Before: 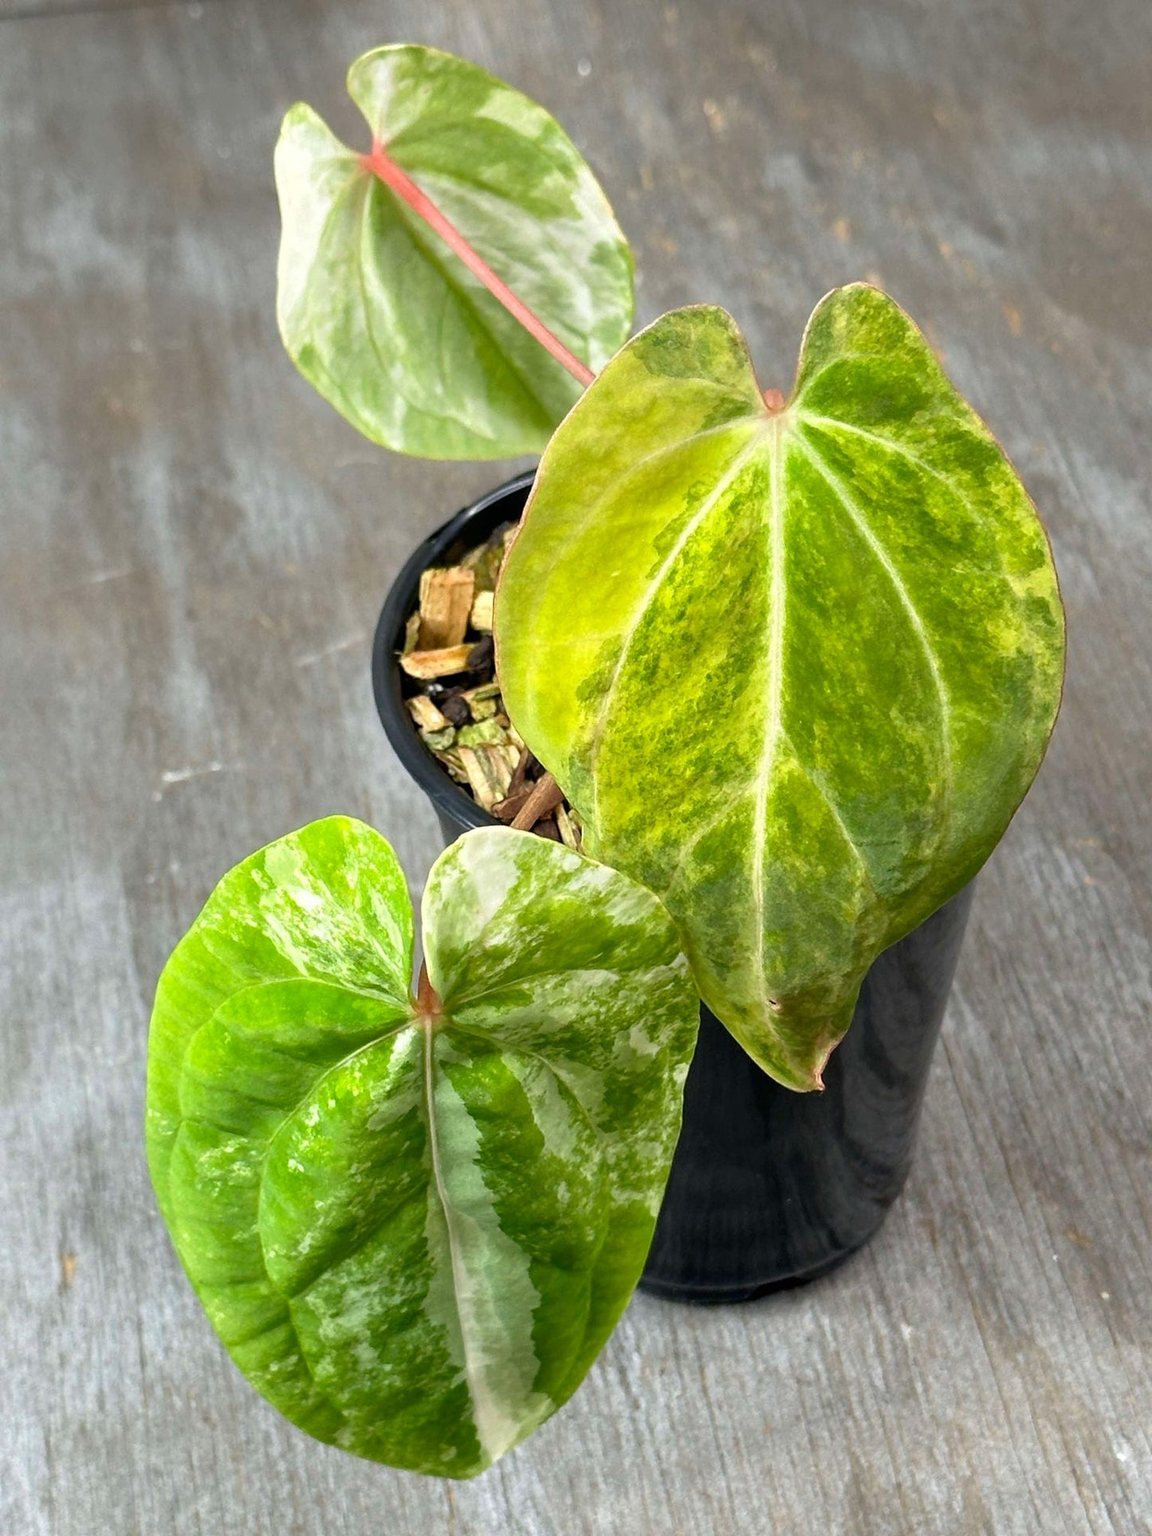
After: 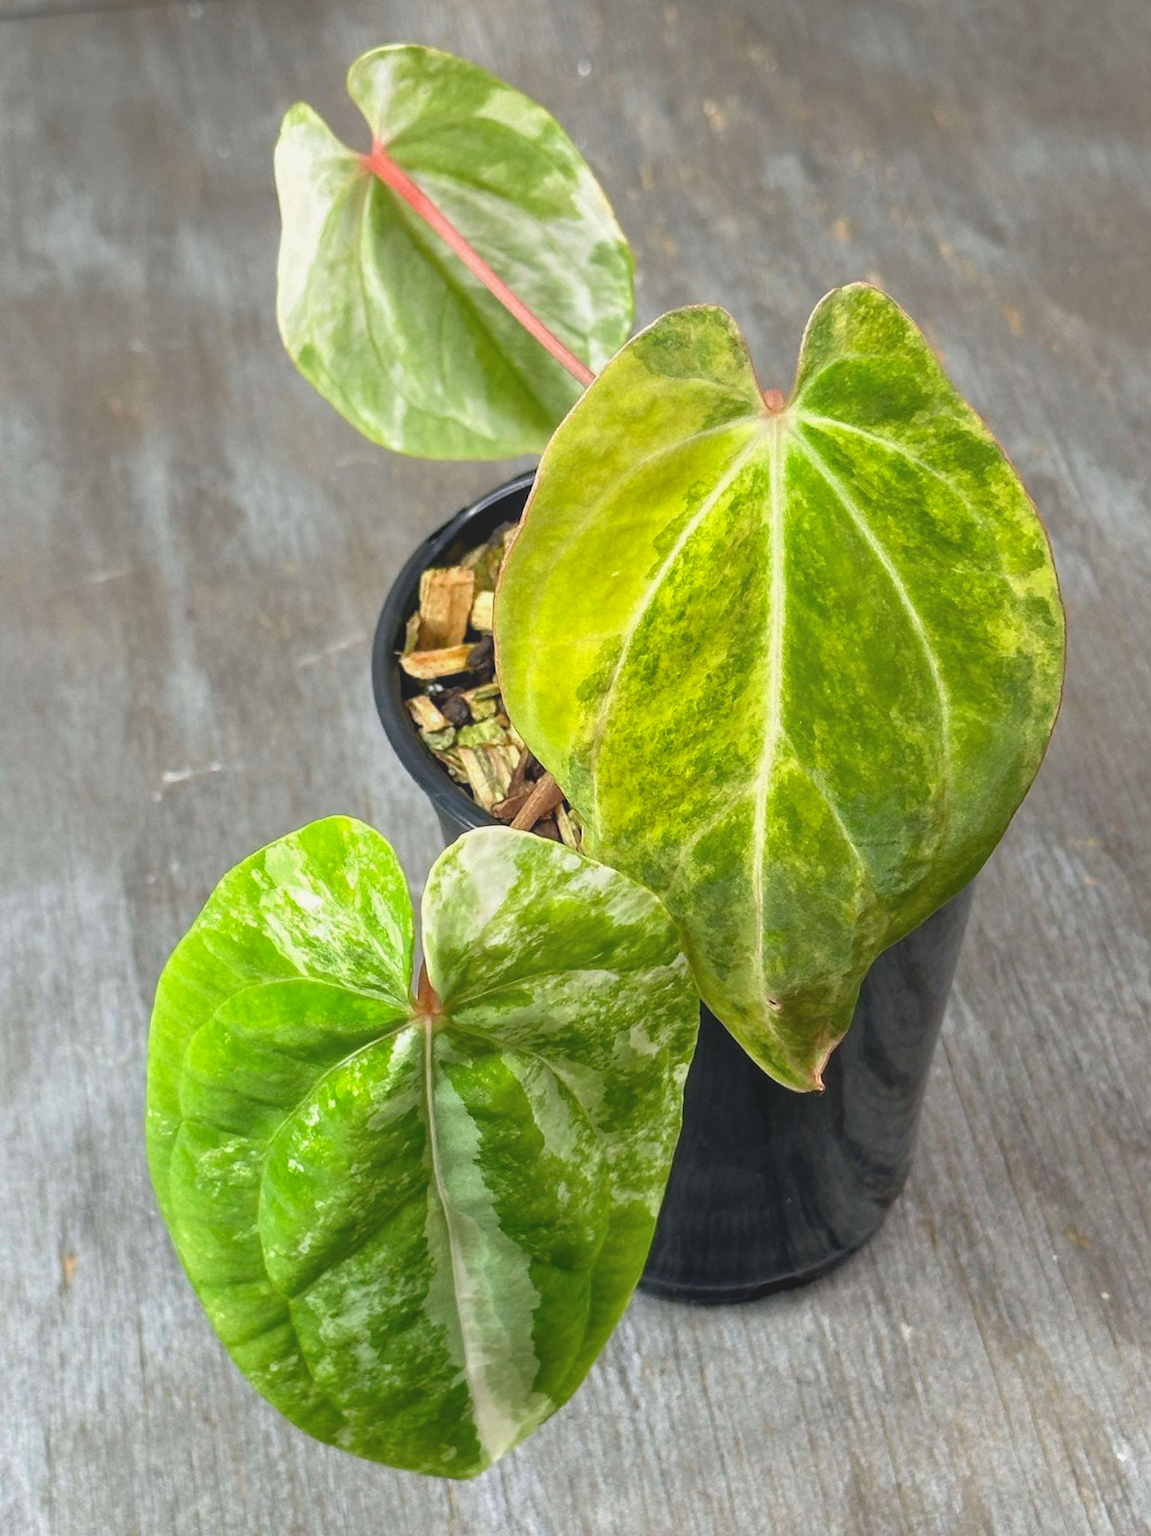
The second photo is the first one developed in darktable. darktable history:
local contrast: highlights 48%, shadows 5%, detail 98%
